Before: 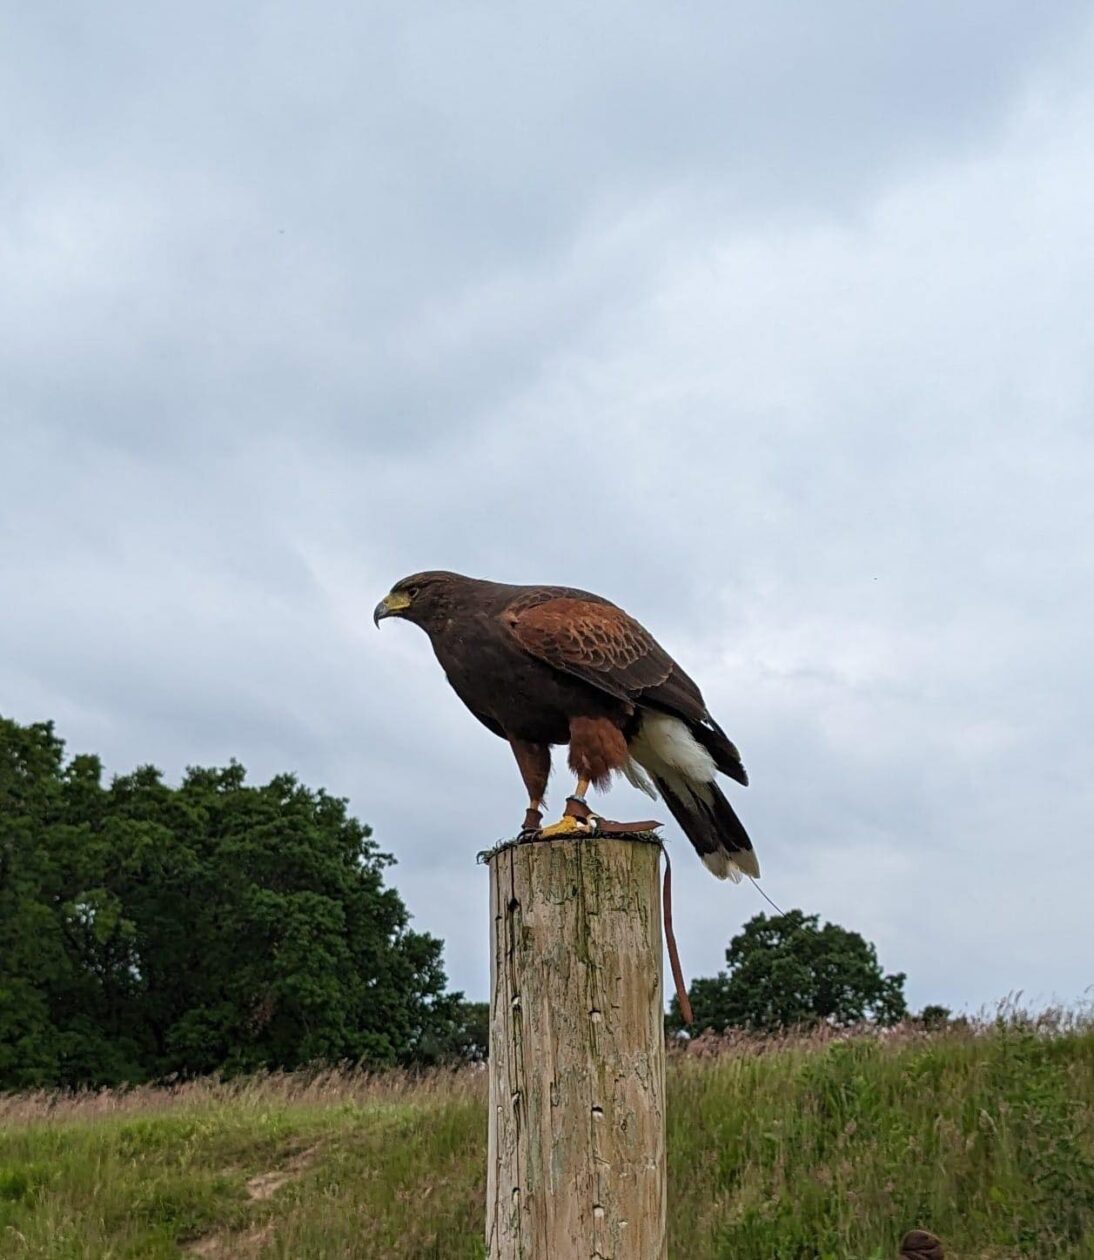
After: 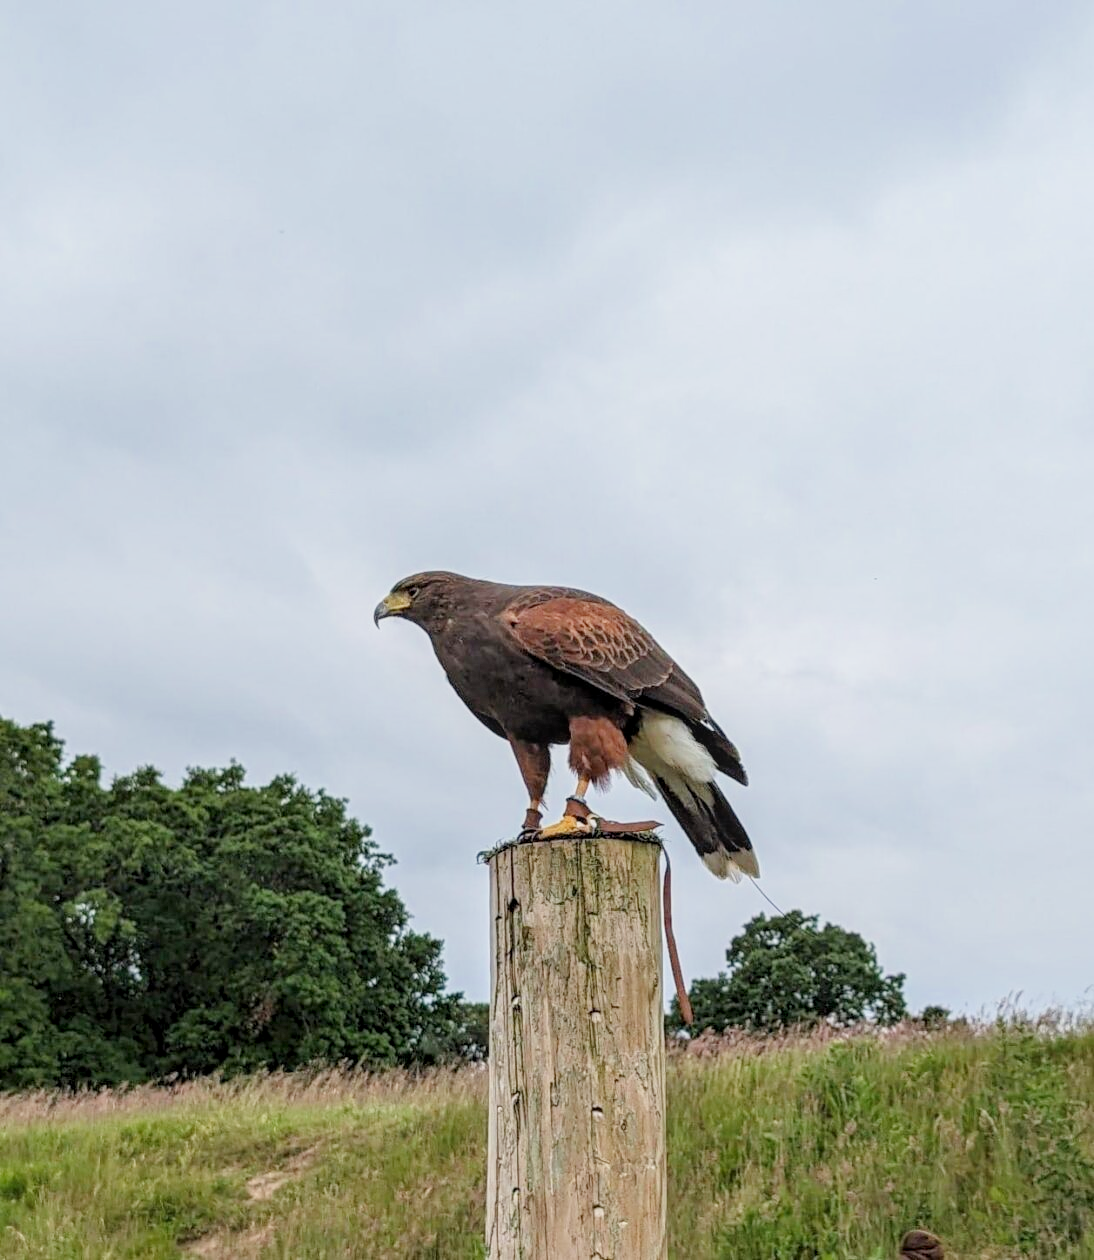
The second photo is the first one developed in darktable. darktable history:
exposure: exposure 1.213 EV, compensate exposure bias true, compensate highlight preservation false
local contrast: on, module defaults
filmic rgb: black relative exposure -6.57 EV, white relative exposure 4.74 EV, hardness 3.13, contrast 0.813, iterations of high-quality reconstruction 0, contrast in shadows safe
